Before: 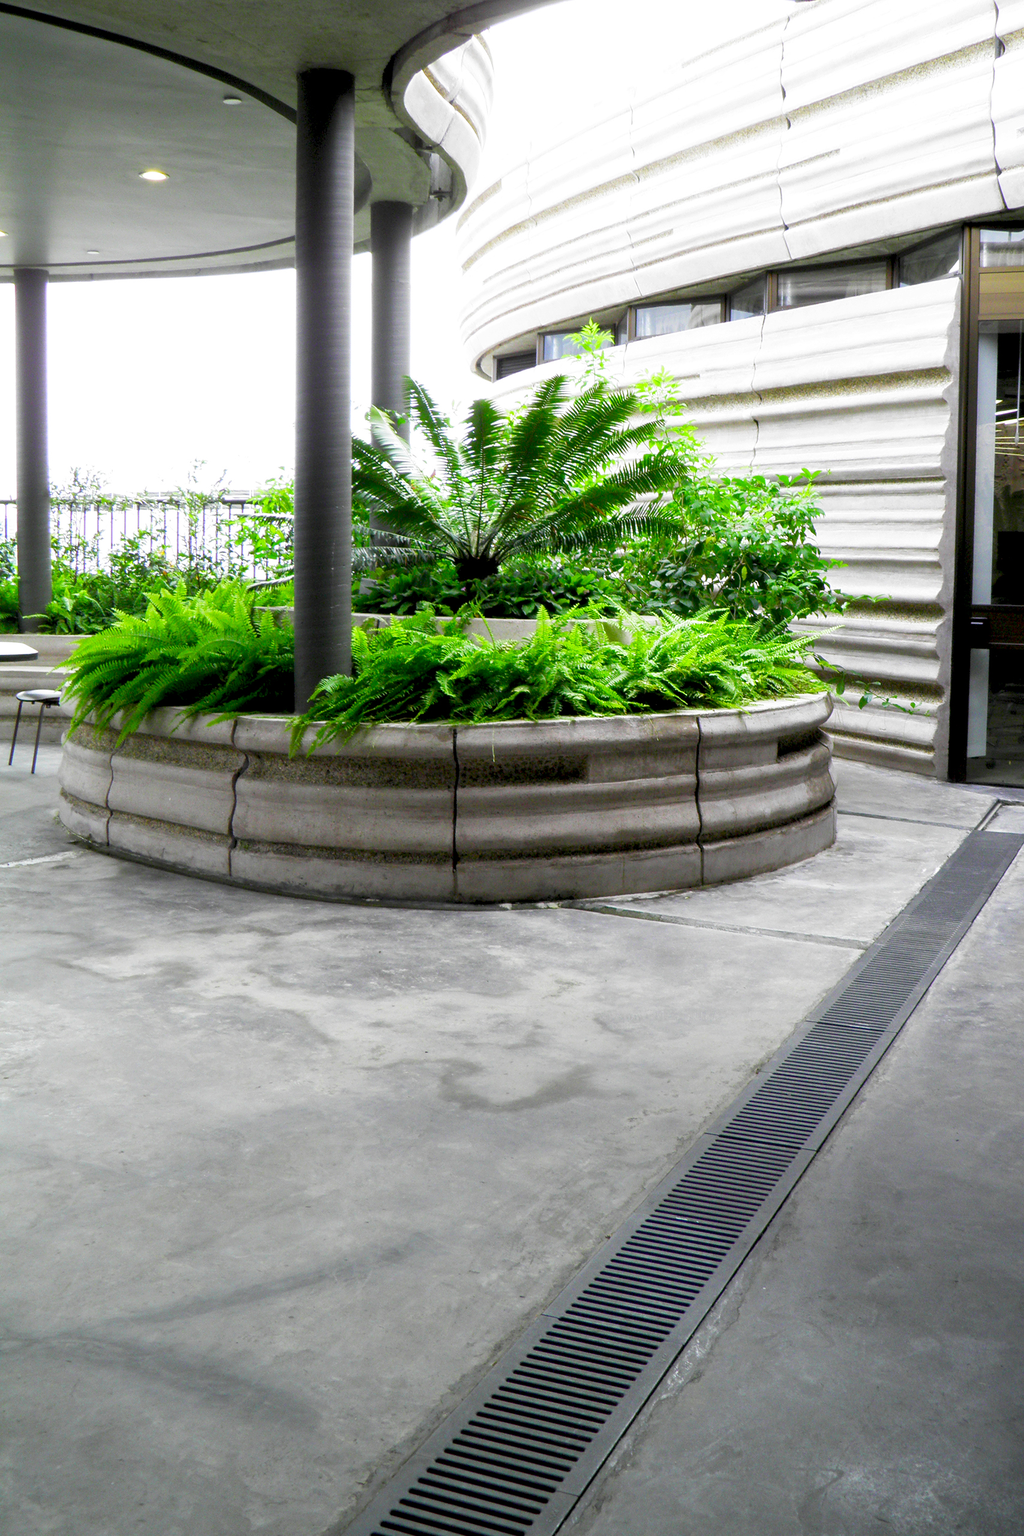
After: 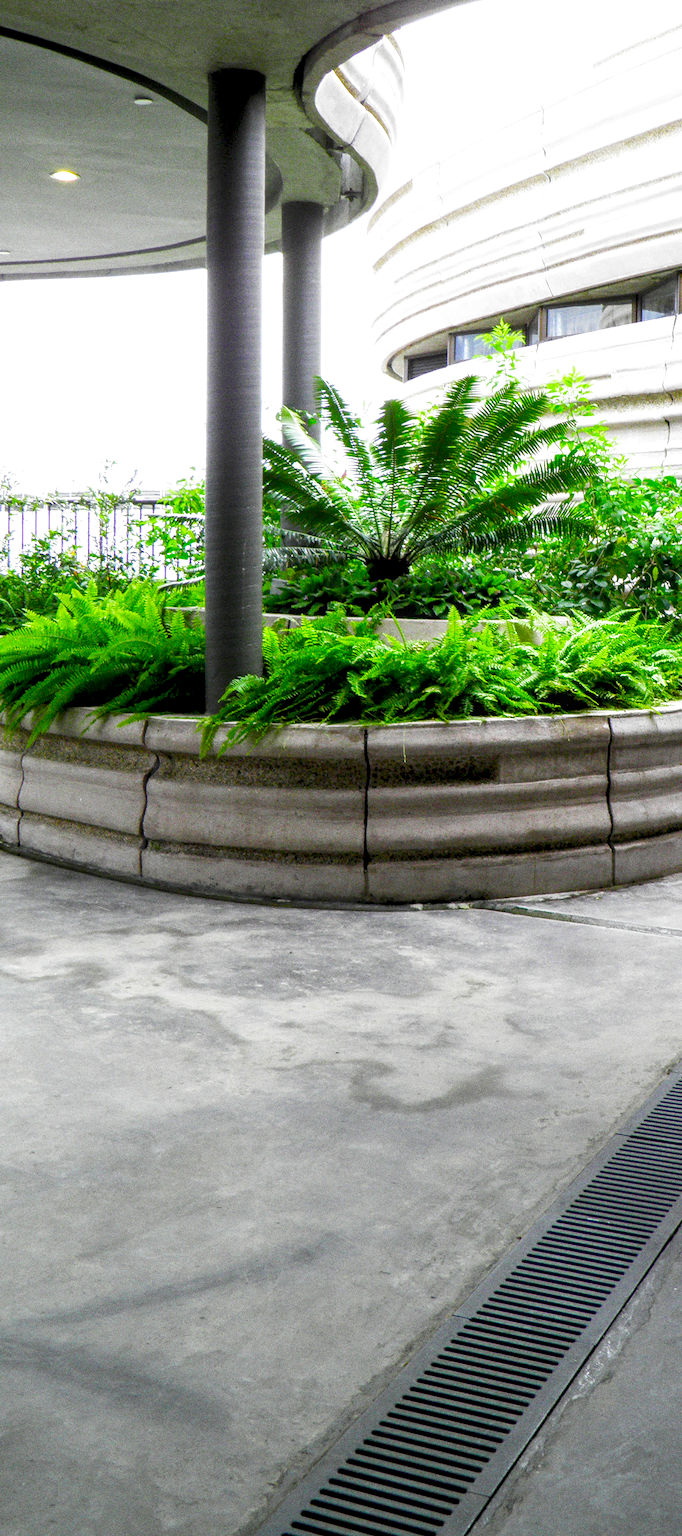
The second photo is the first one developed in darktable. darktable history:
grain: coarseness 0.09 ISO, strength 40%
local contrast: on, module defaults
crop and rotate: left 8.786%, right 24.548%
color balance rgb: linear chroma grading › global chroma 10%, perceptual saturation grading › global saturation 5%, perceptual brilliance grading › global brilliance 4%, global vibrance 7%, saturation formula JzAzBz (2021)
